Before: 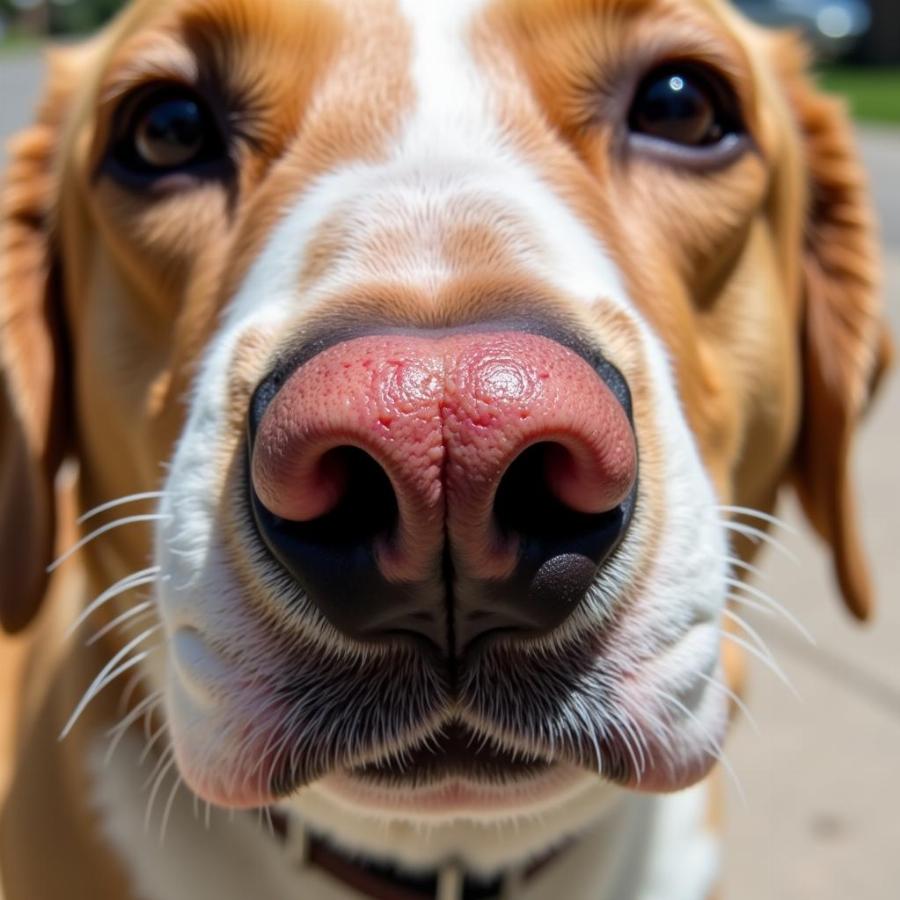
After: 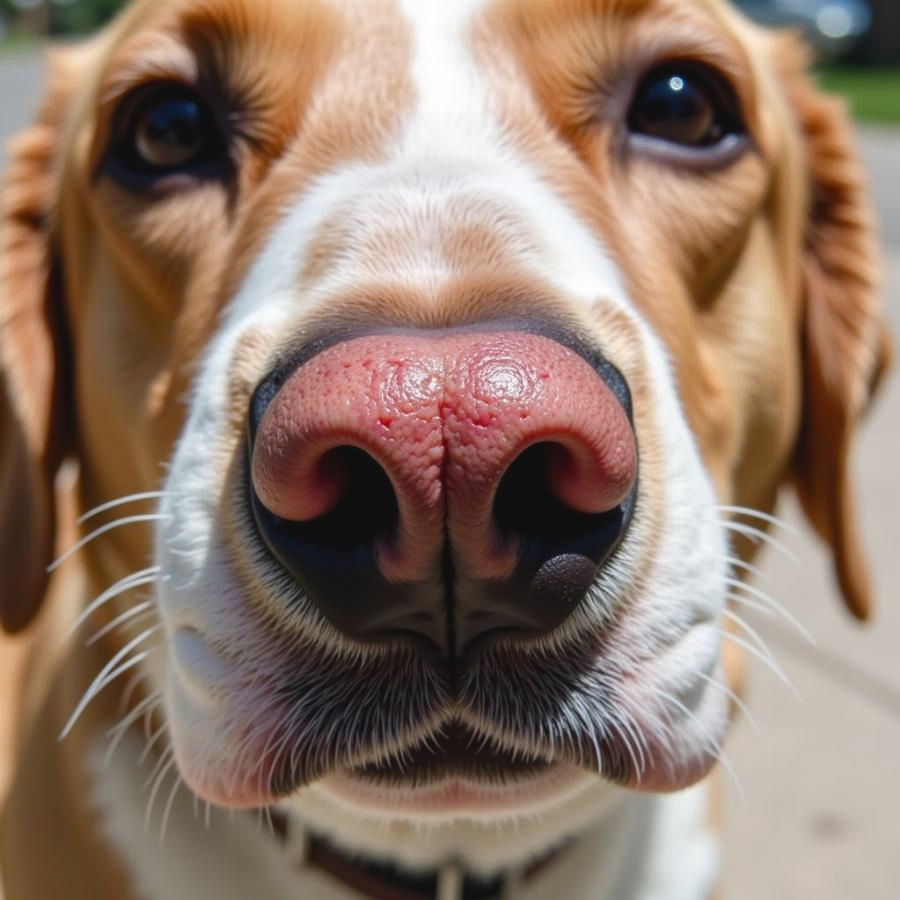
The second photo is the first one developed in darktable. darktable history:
color balance rgb: shadows lift › chroma 0.85%, shadows lift › hue 115.98°, global offset › luminance 0.496%, perceptual saturation grading › global saturation 0.26%, perceptual saturation grading › highlights -30.413%, perceptual saturation grading › shadows 19.817%
